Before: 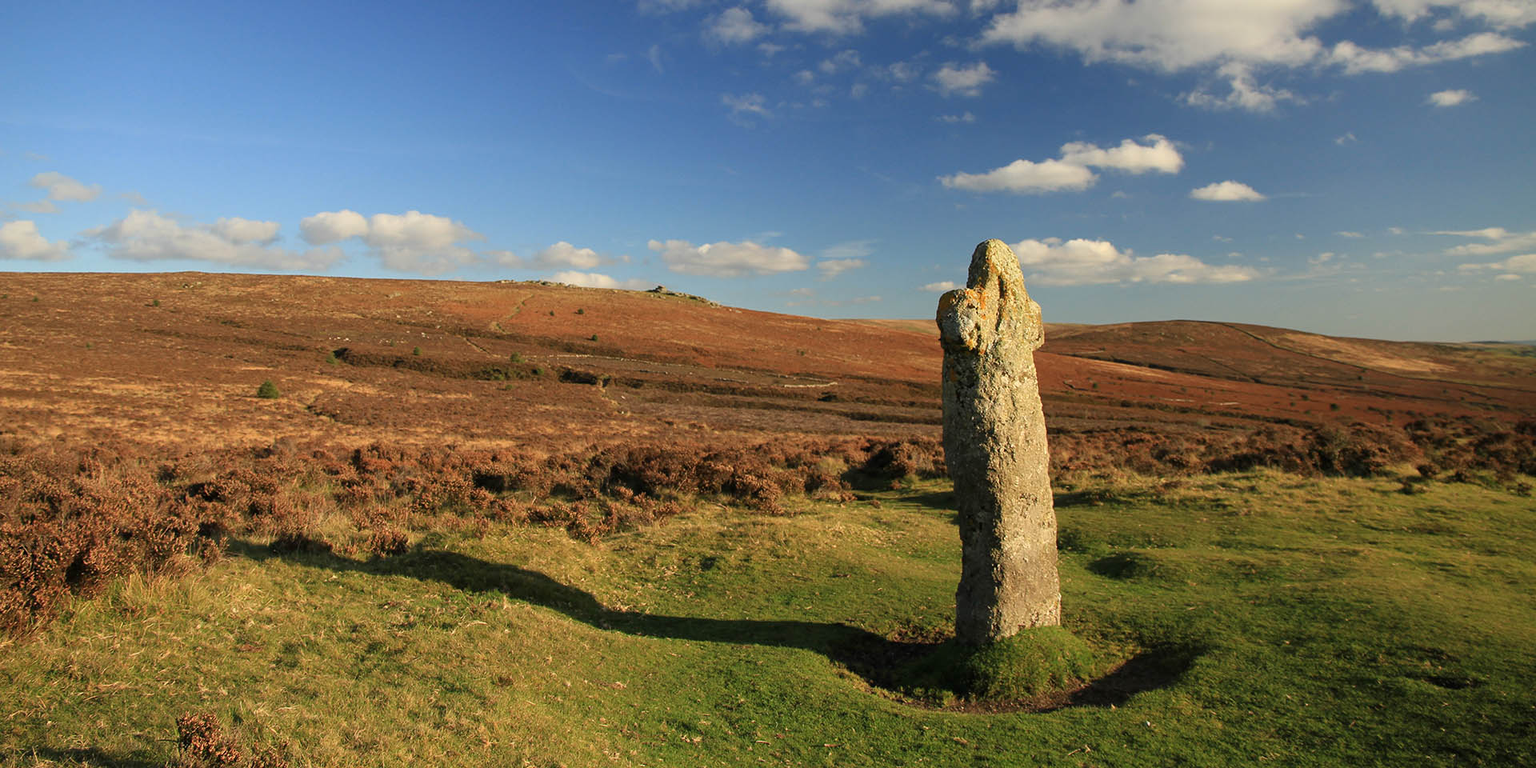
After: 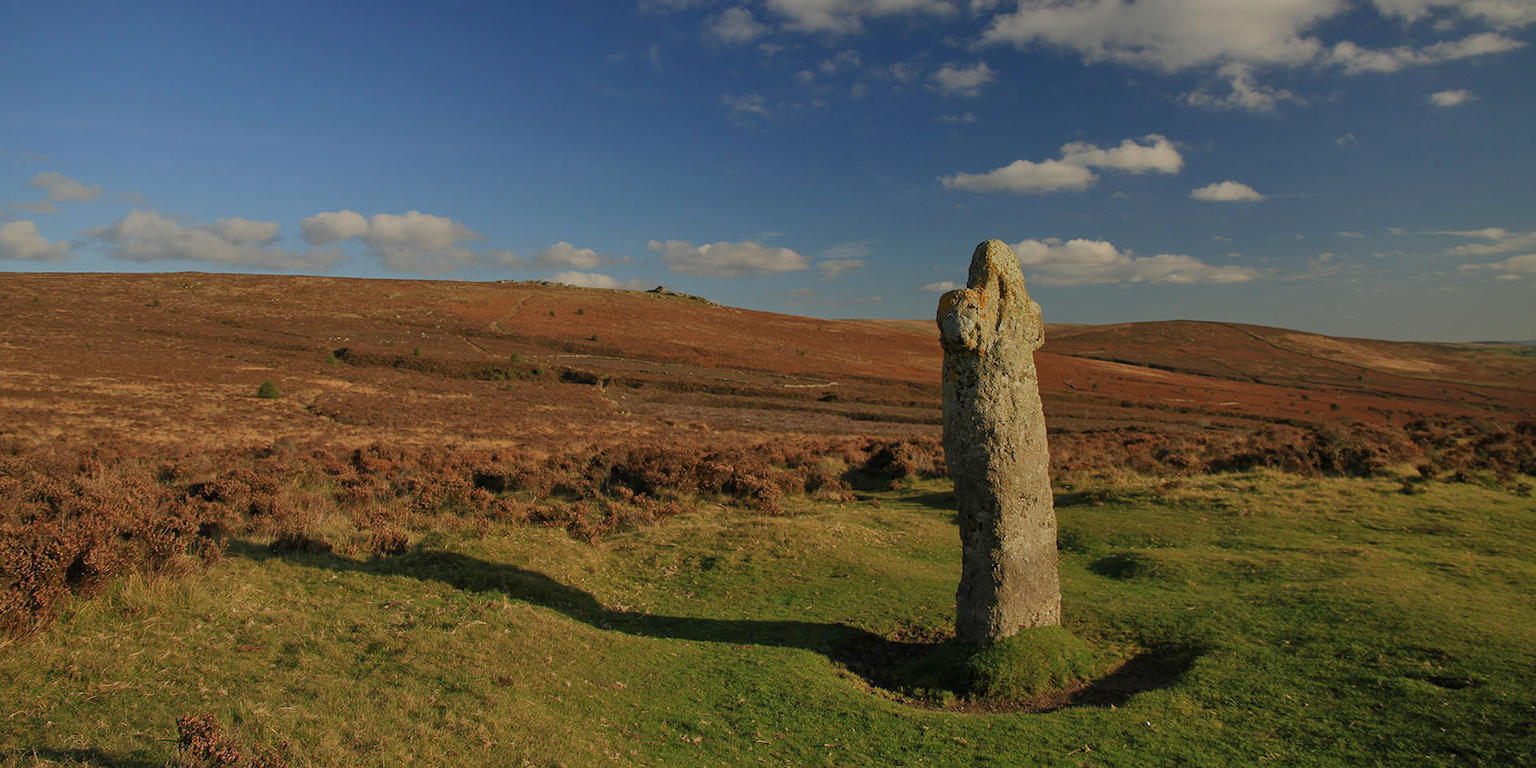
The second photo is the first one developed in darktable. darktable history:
tone equalizer: -8 EV -0.037 EV, -7 EV 0.031 EV, -6 EV -0.006 EV, -5 EV 0.007 EV, -4 EV -0.041 EV, -3 EV -0.236 EV, -2 EV -0.673 EV, -1 EV -0.964 EV, +0 EV -0.974 EV
